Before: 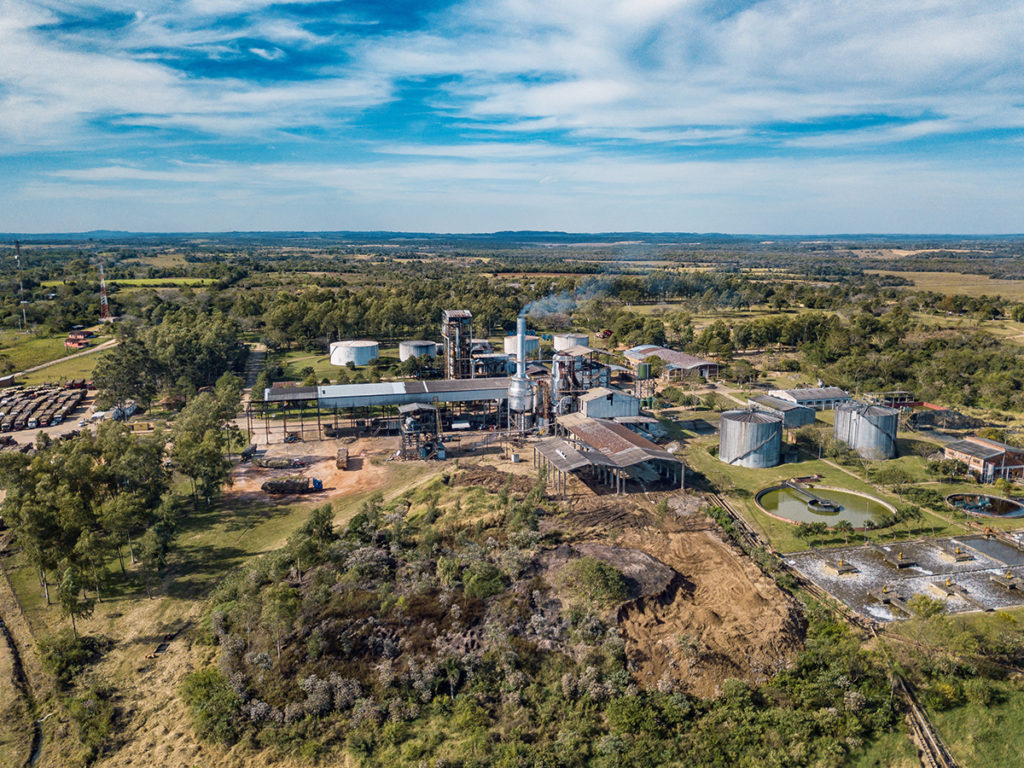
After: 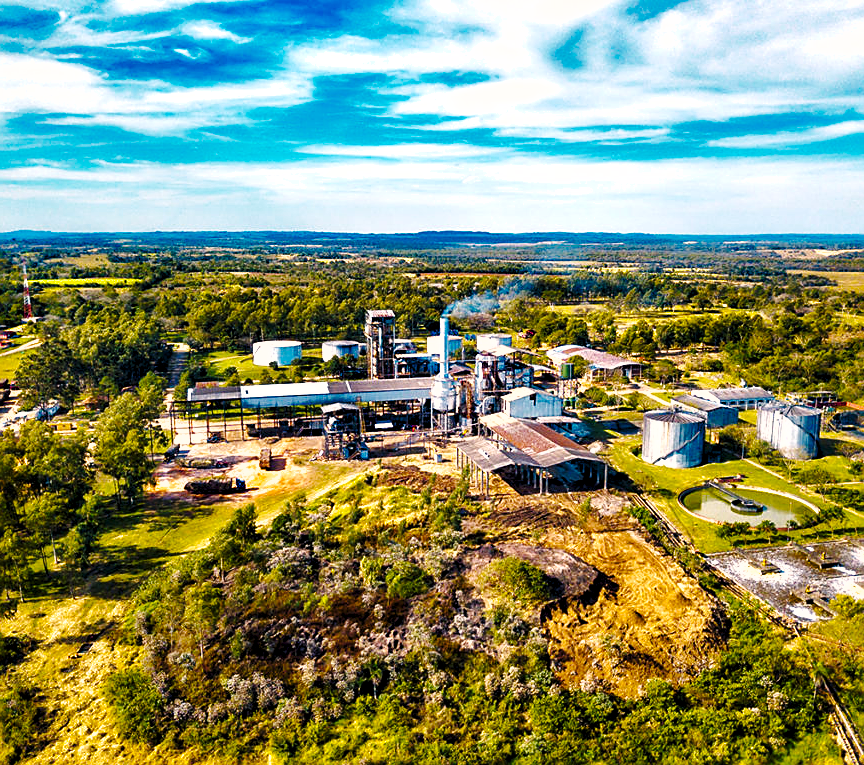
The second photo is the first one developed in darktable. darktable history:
color balance rgb: linear chroma grading › global chroma 9%, perceptual saturation grading › global saturation 36%, perceptual saturation grading › shadows 35%, perceptual brilliance grading › global brilliance 21.21%, perceptual brilliance grading › shadows -35%, global vibrance 21.21%
contrast equalizer: y [[0.514, 0.573, 0.581, 0.508, 0.5, 0.5], [0.5 ×6], [0.5 ×6], [0 ×6], [0 ×6]]
base curve: curves: ch0 [(0, 0) (0.036, 0.025) (0.121, 0.166) (0.206, 0.329) (0.605, 0.79) (1, 1)], preserve colors none
color correction: highlights a* 3.84, highlights b* 5.07
shadows and highlights: on, module defaults
crop: left 7.598%, right 7.873%
sharpen: on, module defaults
